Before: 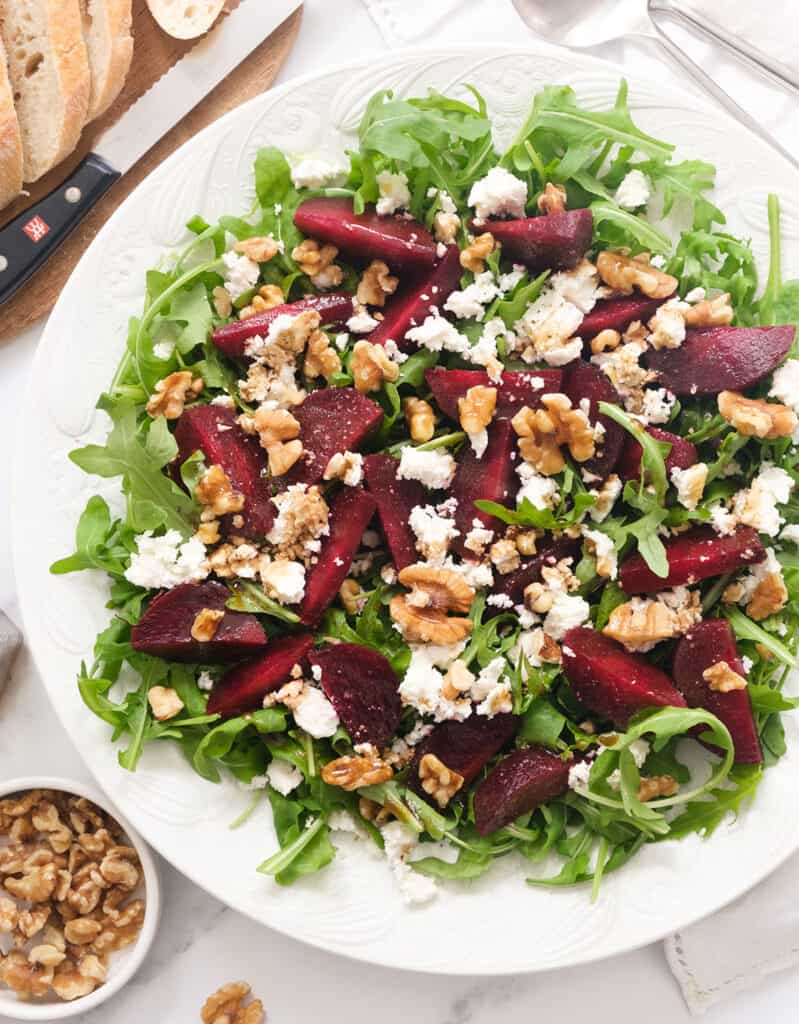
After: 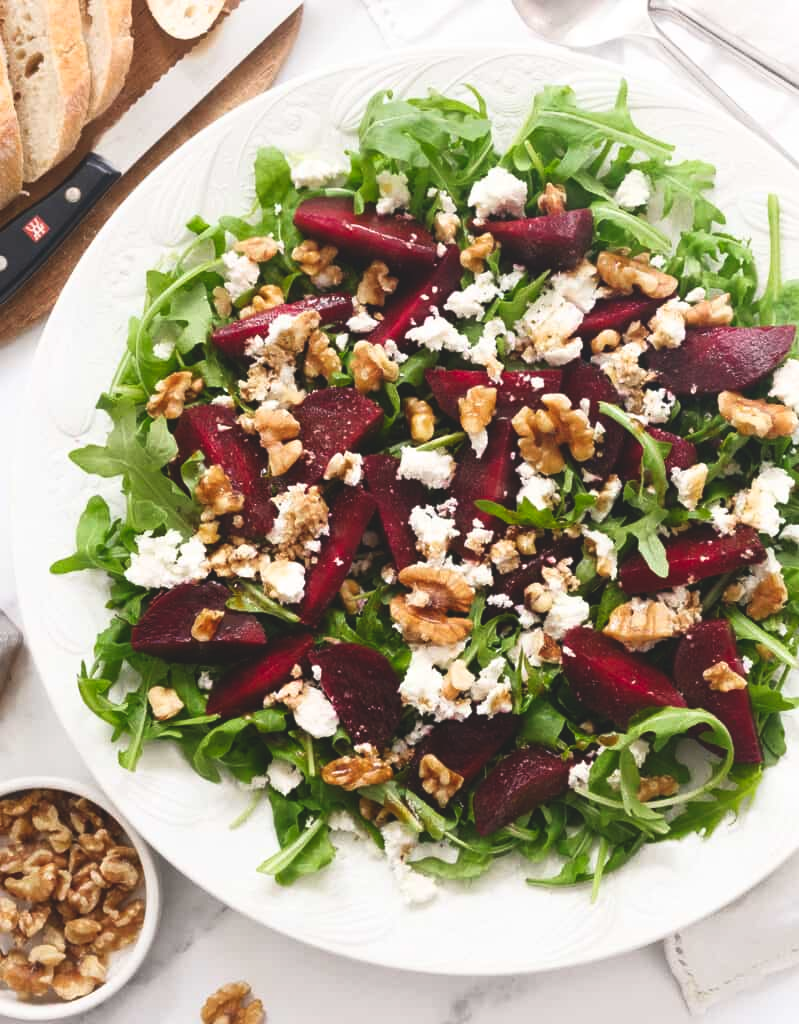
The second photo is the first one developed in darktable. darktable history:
contrast brightness saturation: contrast 0.067, brightness -0.144, saturation 0.109
shadows and highlights: shadows -0.813, highlights 40.58
exposure: black level correction -0.027, compensate highlight preservation false
